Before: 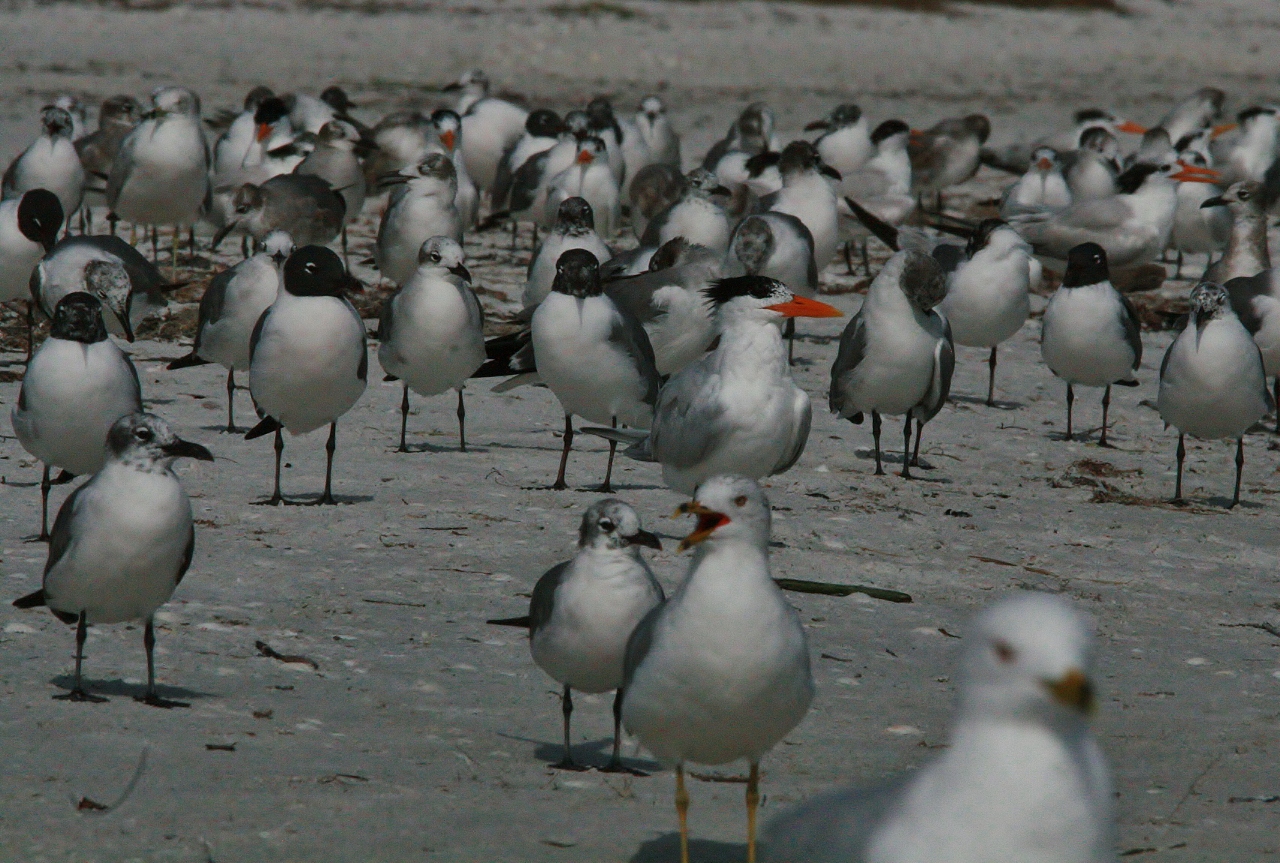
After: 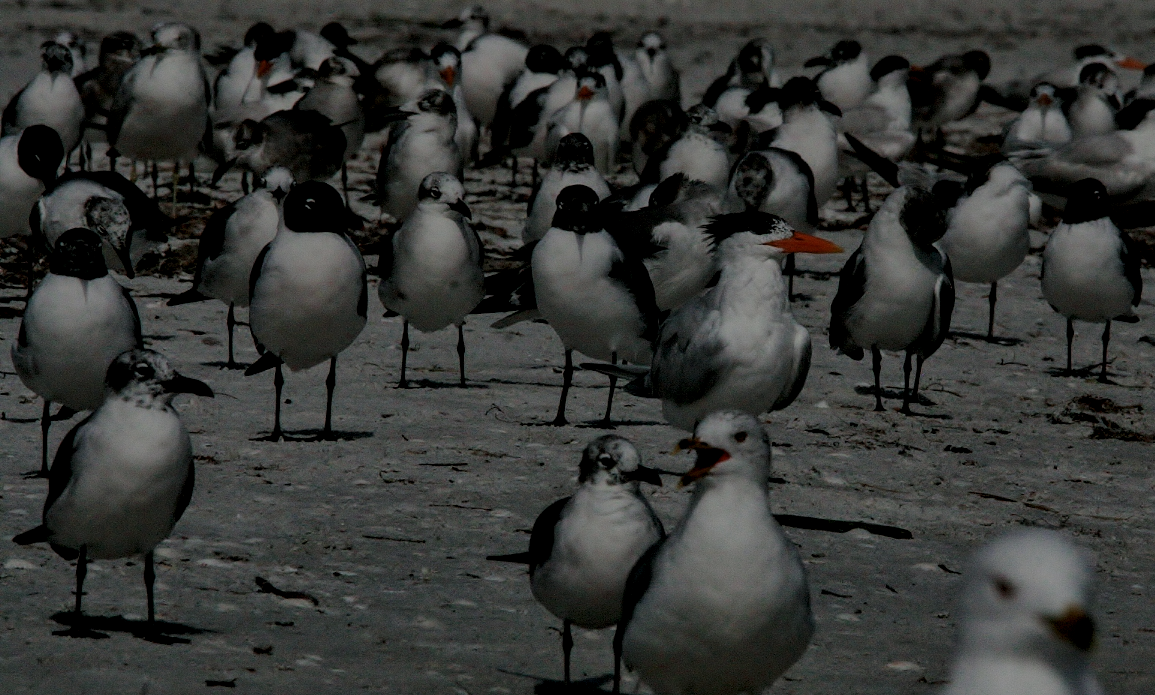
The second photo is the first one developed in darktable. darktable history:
filmic rgb: black relative exposure -9.22 EV, white relative exposure 6.77 EV, hardness 3.07, contrast 1.05
exposure: exposure -1 EV, compensate highlight preservation false
crop: top 7.49%, right 9.717%, bottom 11.943%
rotate and perspective: automatic cropping original format, crop left 0, crop top 0
local contrast: highlights 25%, detail 130%
